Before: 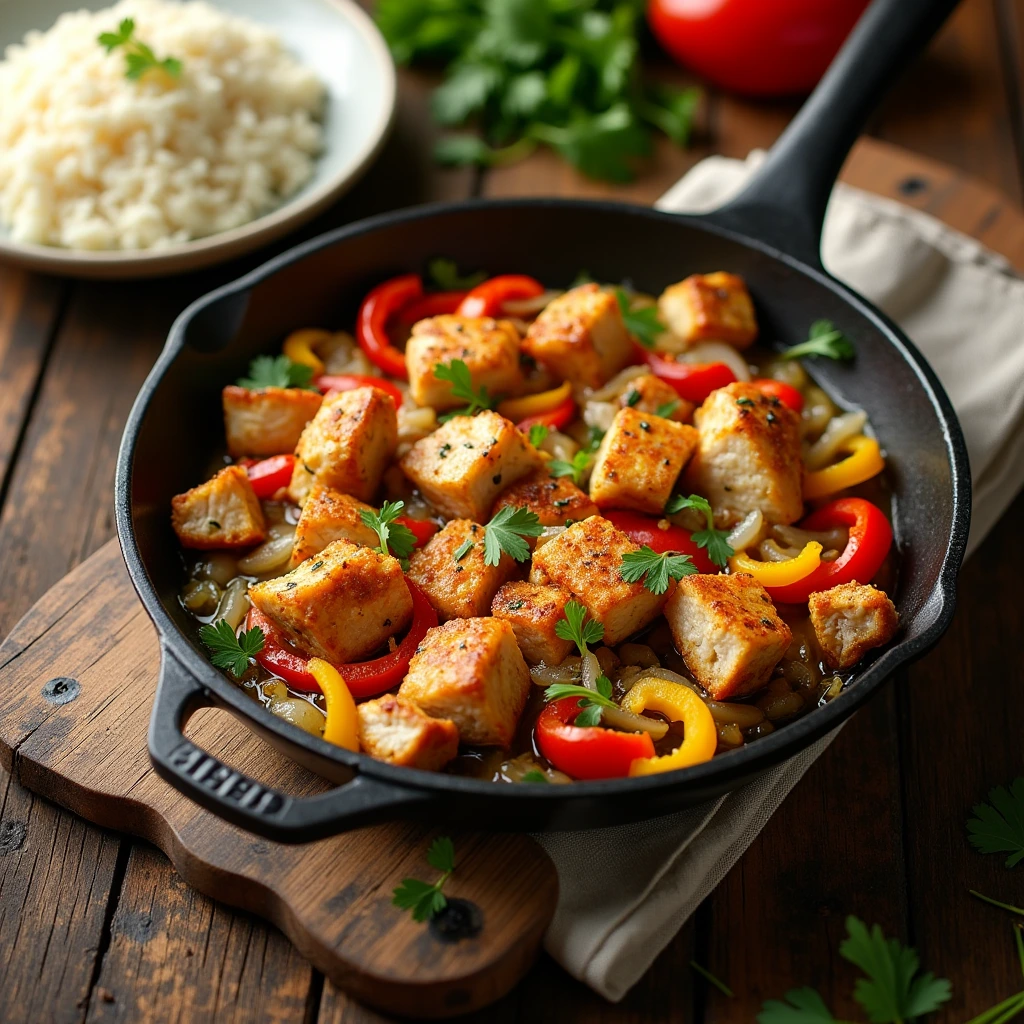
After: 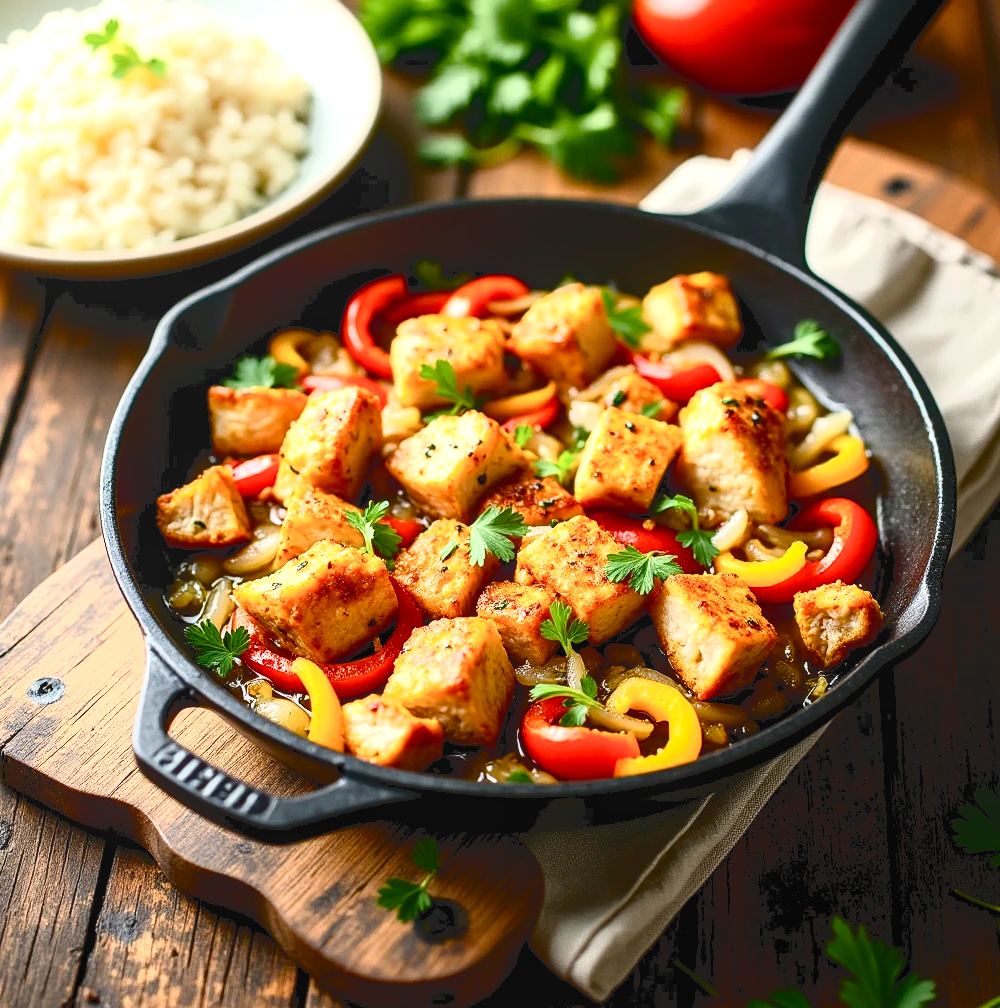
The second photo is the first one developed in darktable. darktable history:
color balance rgb: global offset › luminance -0.501%, perceptual saturation grading › global saturation 20%, perceptual saturation grading › highlights -25.312%, perceptual saturation grading › shadows 24.309%
crop and rotate: left 1.507%, right 0.766%, bottom 1.486%
exposure: black level correction 0, exposure 1 EV, compensate highlight preservation false
tone curve: curves: ch0 [(0, 0) (0.003, 0.082) (0.011, 0.082) (0.025, 0.088) (0.044, 0.088) (0.069, 0.093) (0.1, 0.101) (0.136, 0.109) (0.177, 0.129) (0.224, 0.155) (0.277, 0.214) (0.335, 0.289) (0.399, 0.378) (0.468, 0.476) (0.543, 0.589) (0.623, 0.713) (0.709, 0.826) (0.801, 0.908) (0.898, 0.98) (1, 1)], color space Lab, independent channels, preserve colors none
local contrast: detail 109%
